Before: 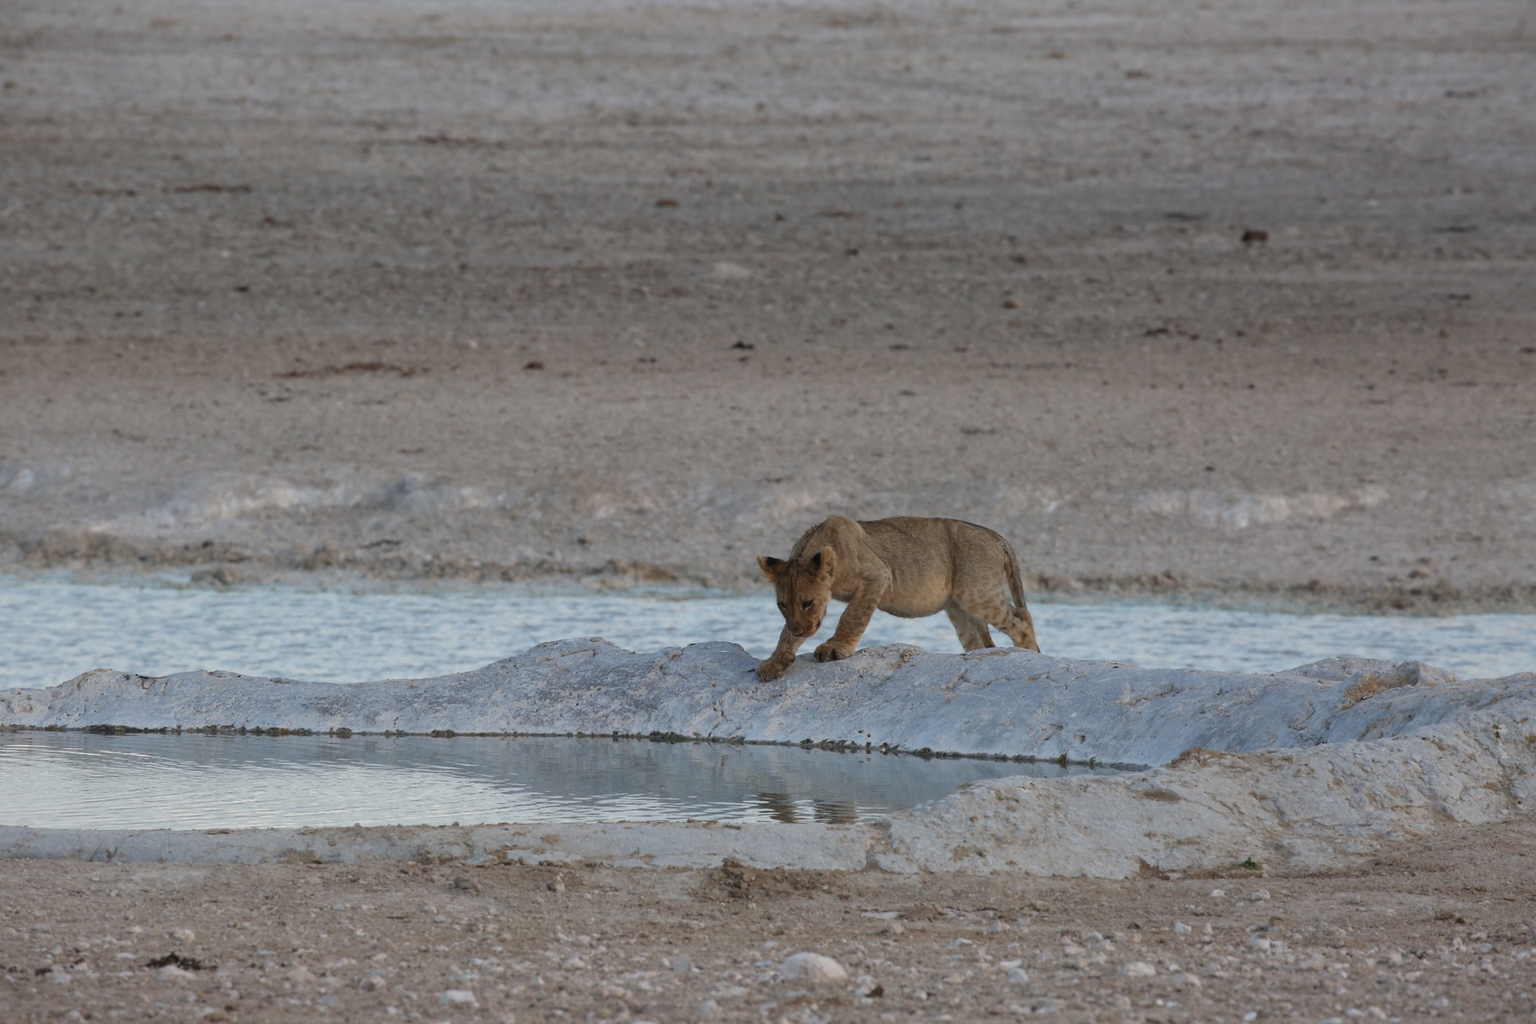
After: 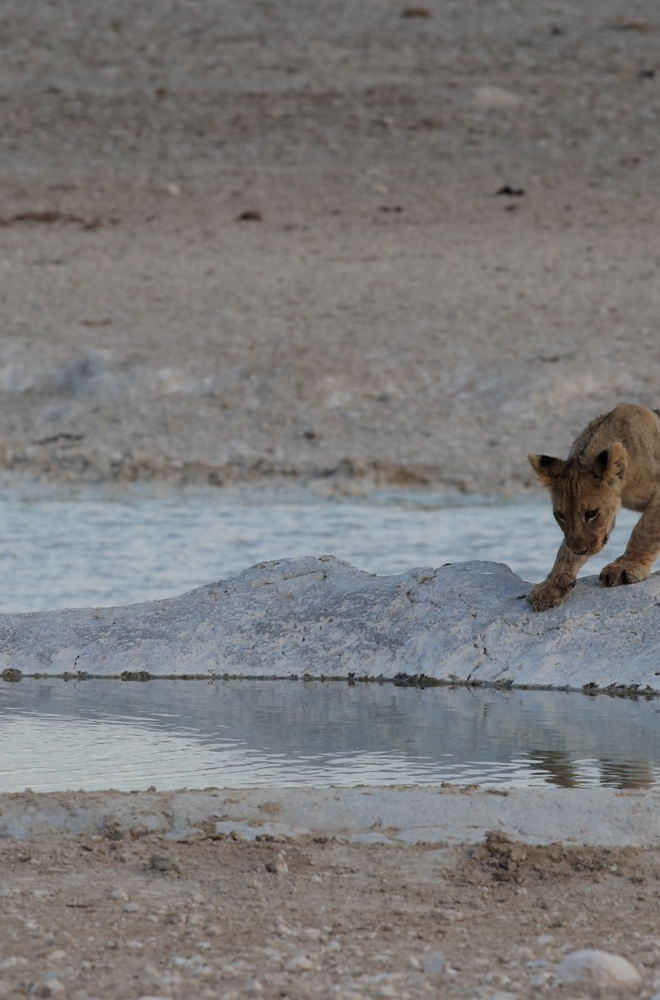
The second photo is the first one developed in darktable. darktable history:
filmic rgb: black relative exposure -7.96 EV, white relative exposure 4.01 EV, hardness 4.1
crop and rotate: left 21.813%, top 18.836%, right 43.793%, bottom 2.973%
